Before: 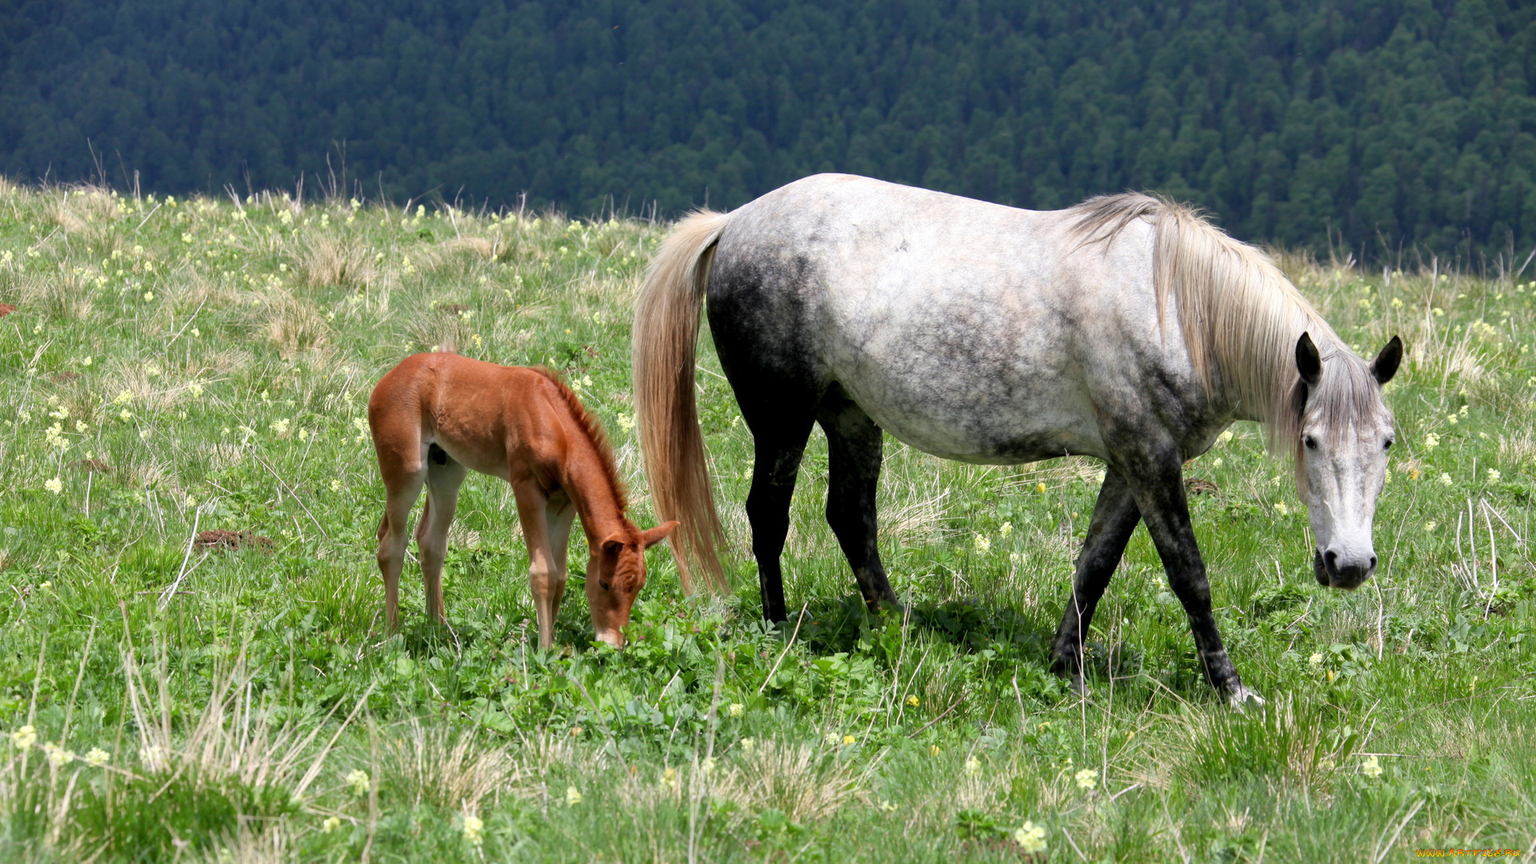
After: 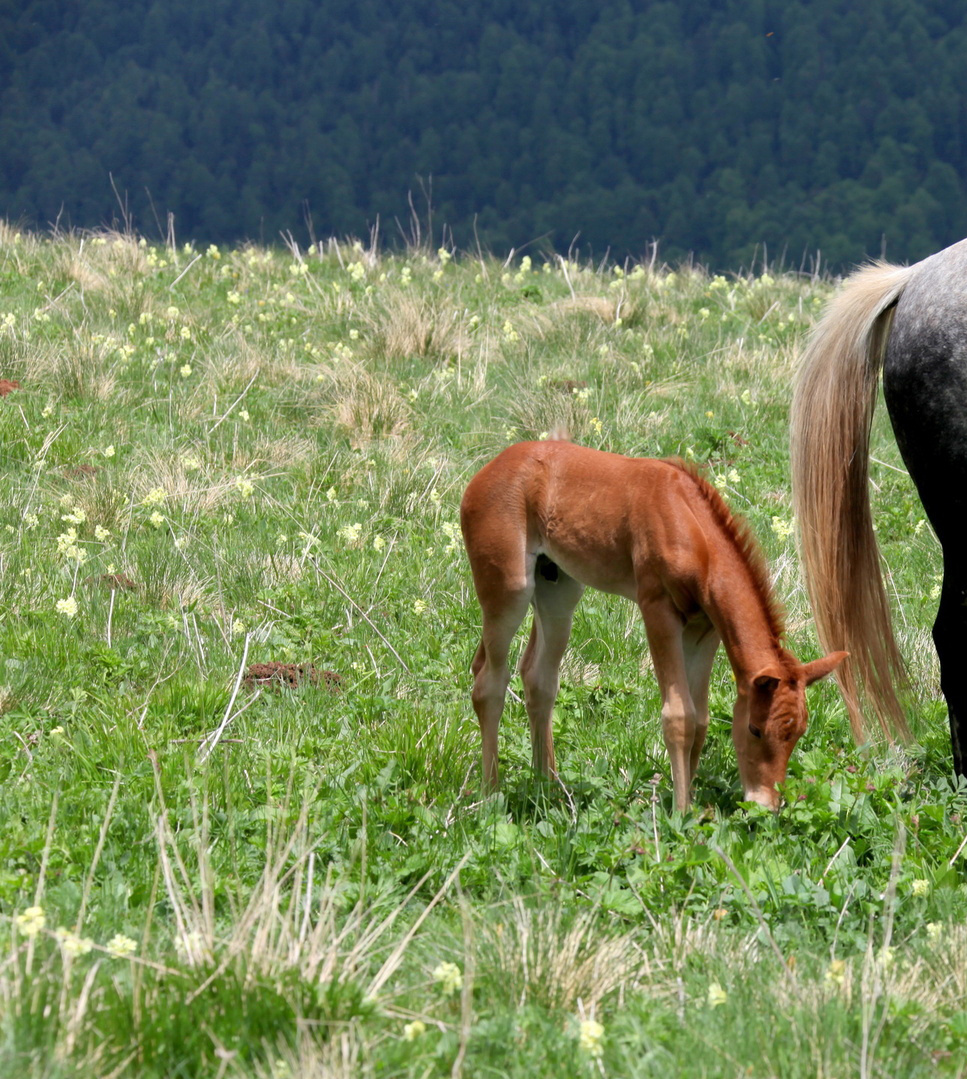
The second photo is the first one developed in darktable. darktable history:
crop and rotate: left 0.038%, top 0%, right 49.584%
